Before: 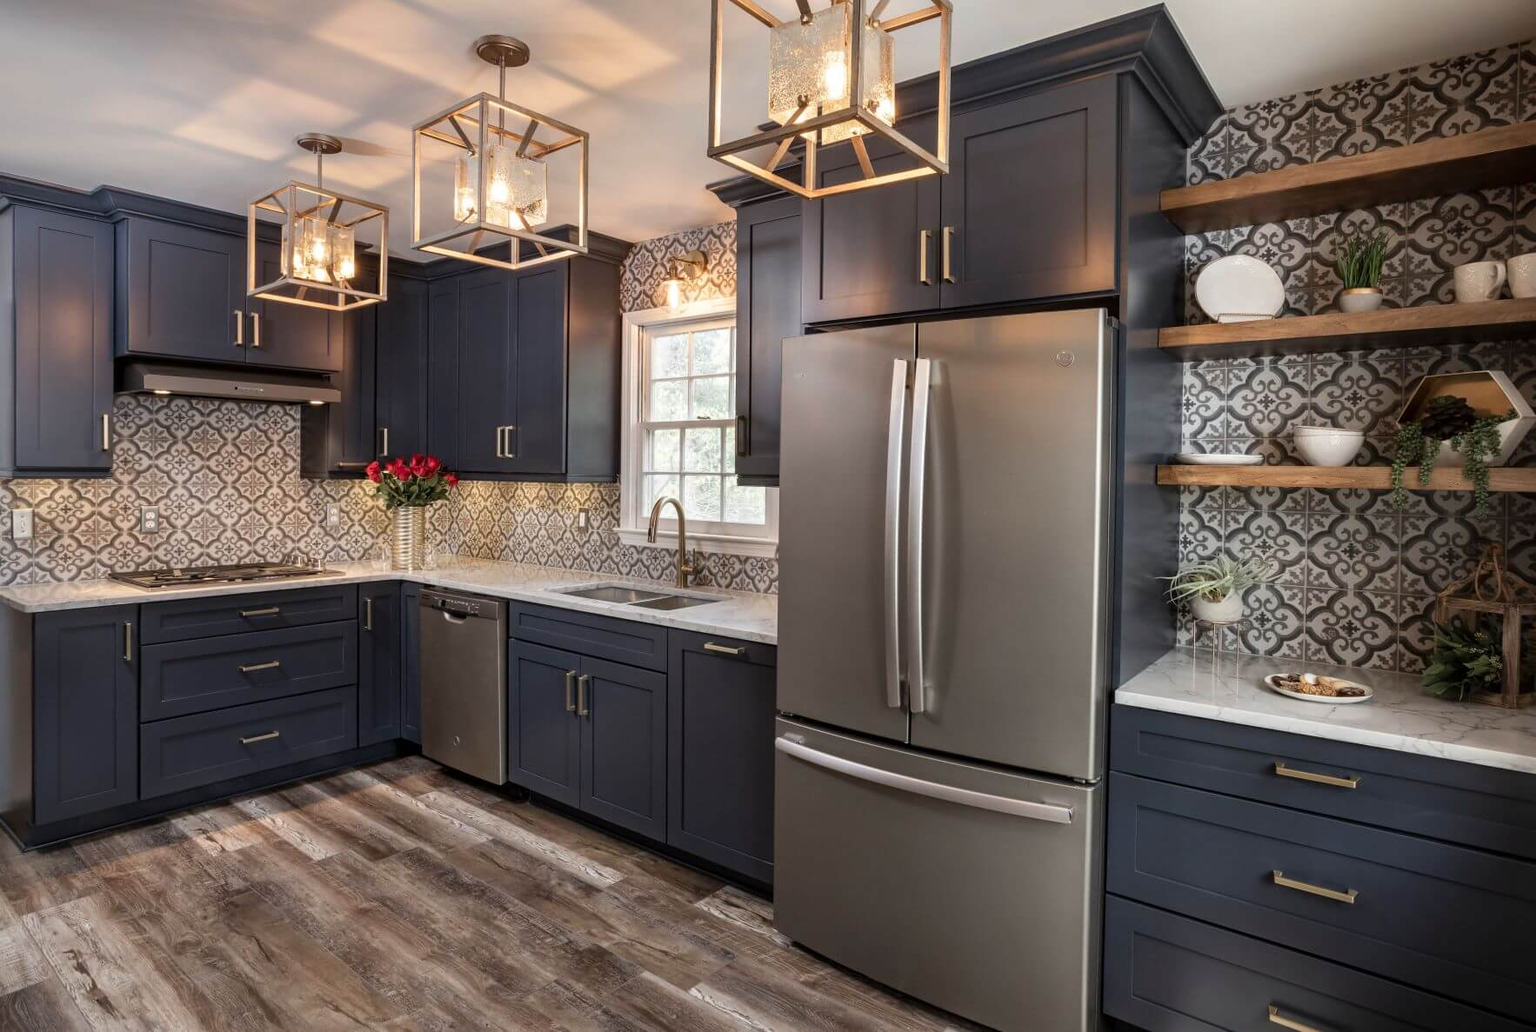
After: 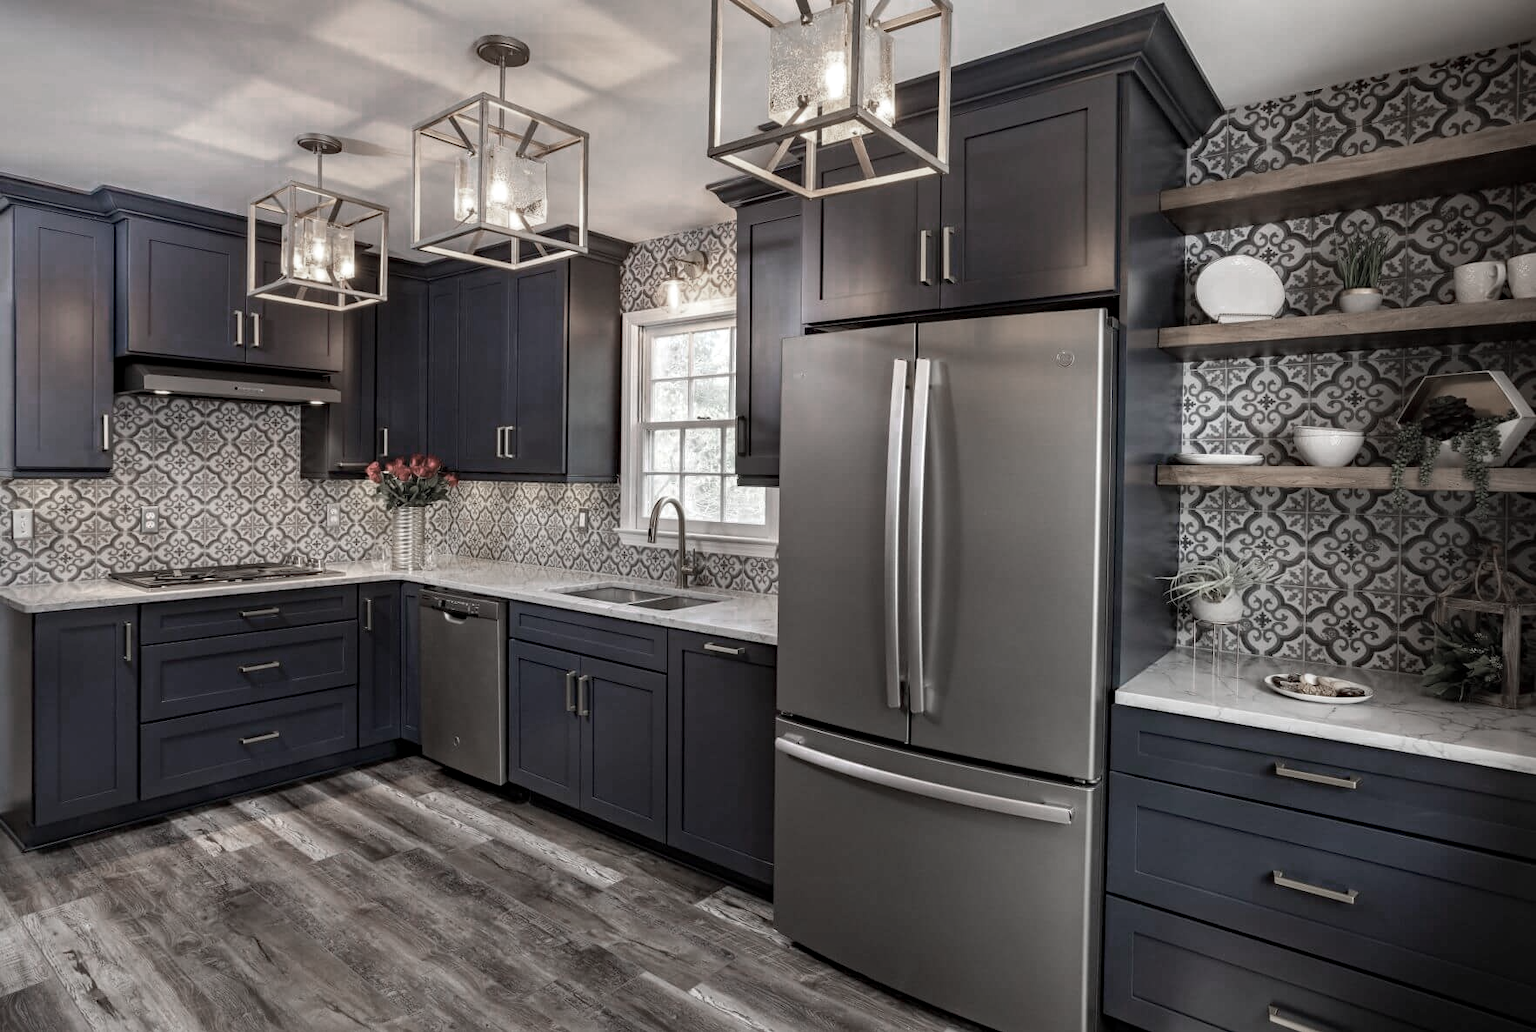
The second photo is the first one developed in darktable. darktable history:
color zones: curves: ch0 [(0, 0.613) (0.01, 0.613) (0.245, 0.448) (0.498, 0.529) (0.642, 0.665) (0.879, 0.777) (0.99, 0.613)]; ch1 [(0, 0.272) (0.219, 0.127) (0.724, 0.346)]
haze removal: compatibility mode true, adaptive false
